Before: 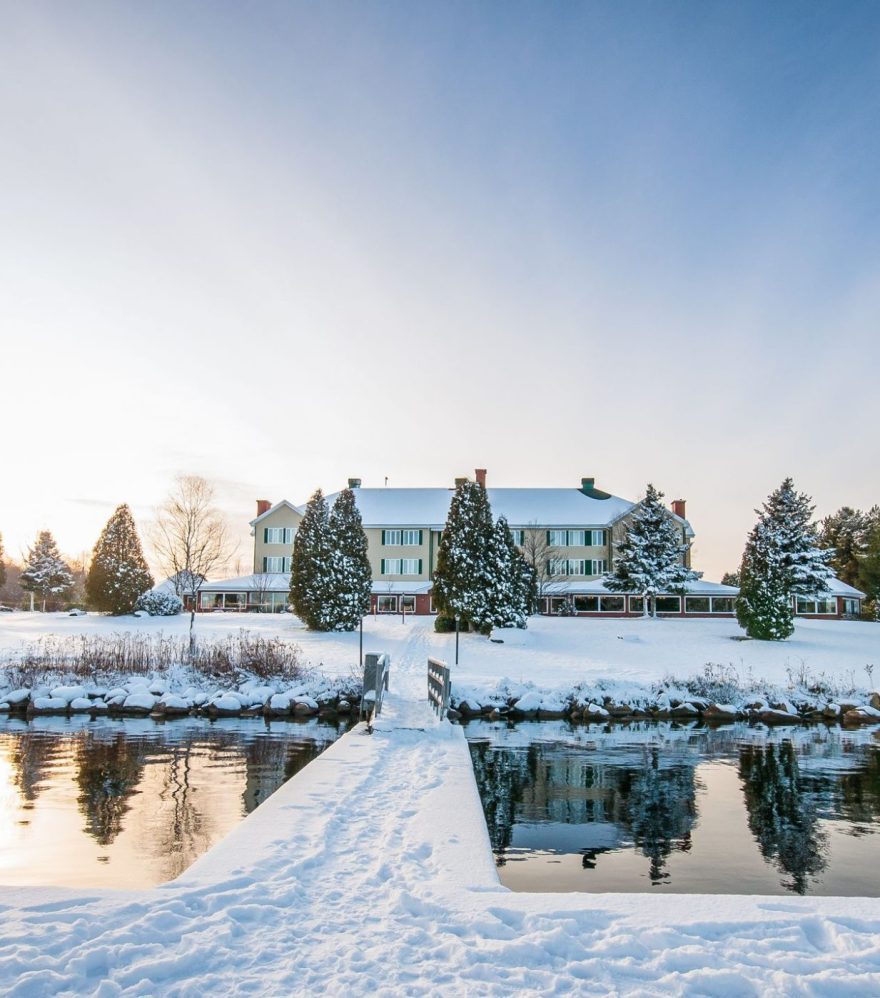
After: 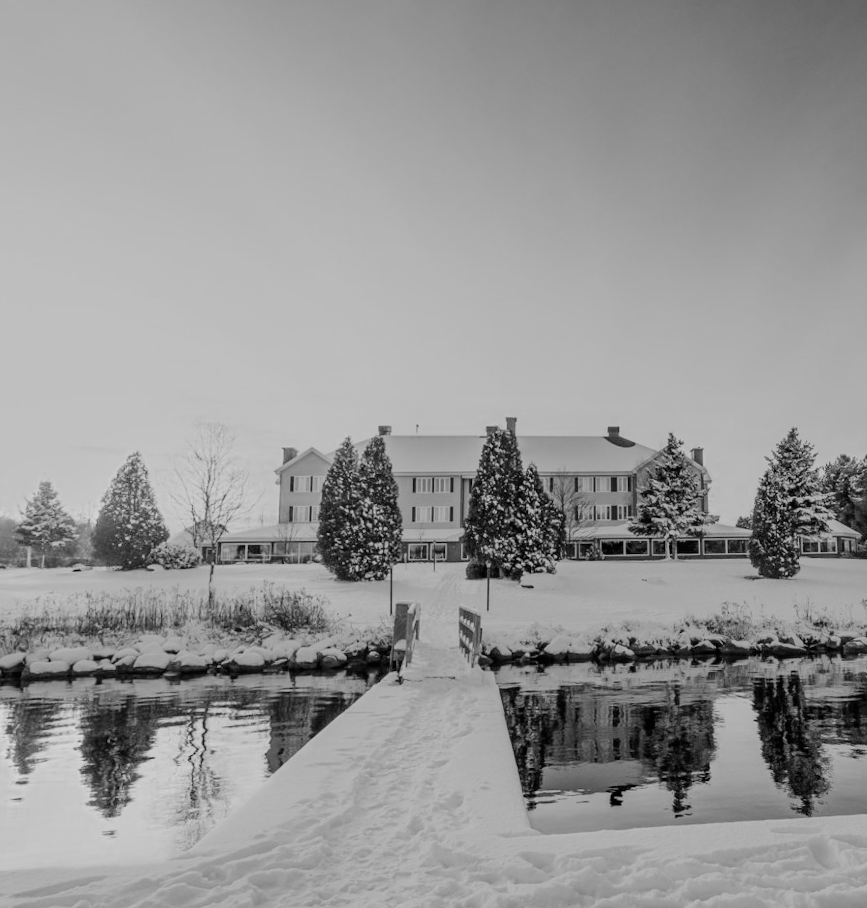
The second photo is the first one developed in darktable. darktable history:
monochrome: a 26.22, b 42.67, size 0.8
color zones: curves: ch0 [(0.018, 0.548) (0.224, 0.64) (0.425, 0.447) (0.675, 0.575) (0.732, 0.579)]; ch1 [(0.066, 0.487) (0.25, 0.5) (0.404, 0.43) (0.75, 0.421) (0.956, 0.421)]; ch2 [(0.044, 0.561) (0.215, 0.465) (0.399, 0.544) (0.465, 0.548) (0.614, 0.447) (0.724, 0.43) (0.882, 0.623) (0.956, 0.632)]
filmic rgb: black relative exposure -7.65 EV, white relative exposure 4.56 EV, hardness 3.61
rotate and perspective: rotation -0.013°, lens shift (vertical) -0.027, lens shift (horizontal) 0.178, crop left 0.016, crop right 0.989, crop top 0.082, crop bottom 0.918
